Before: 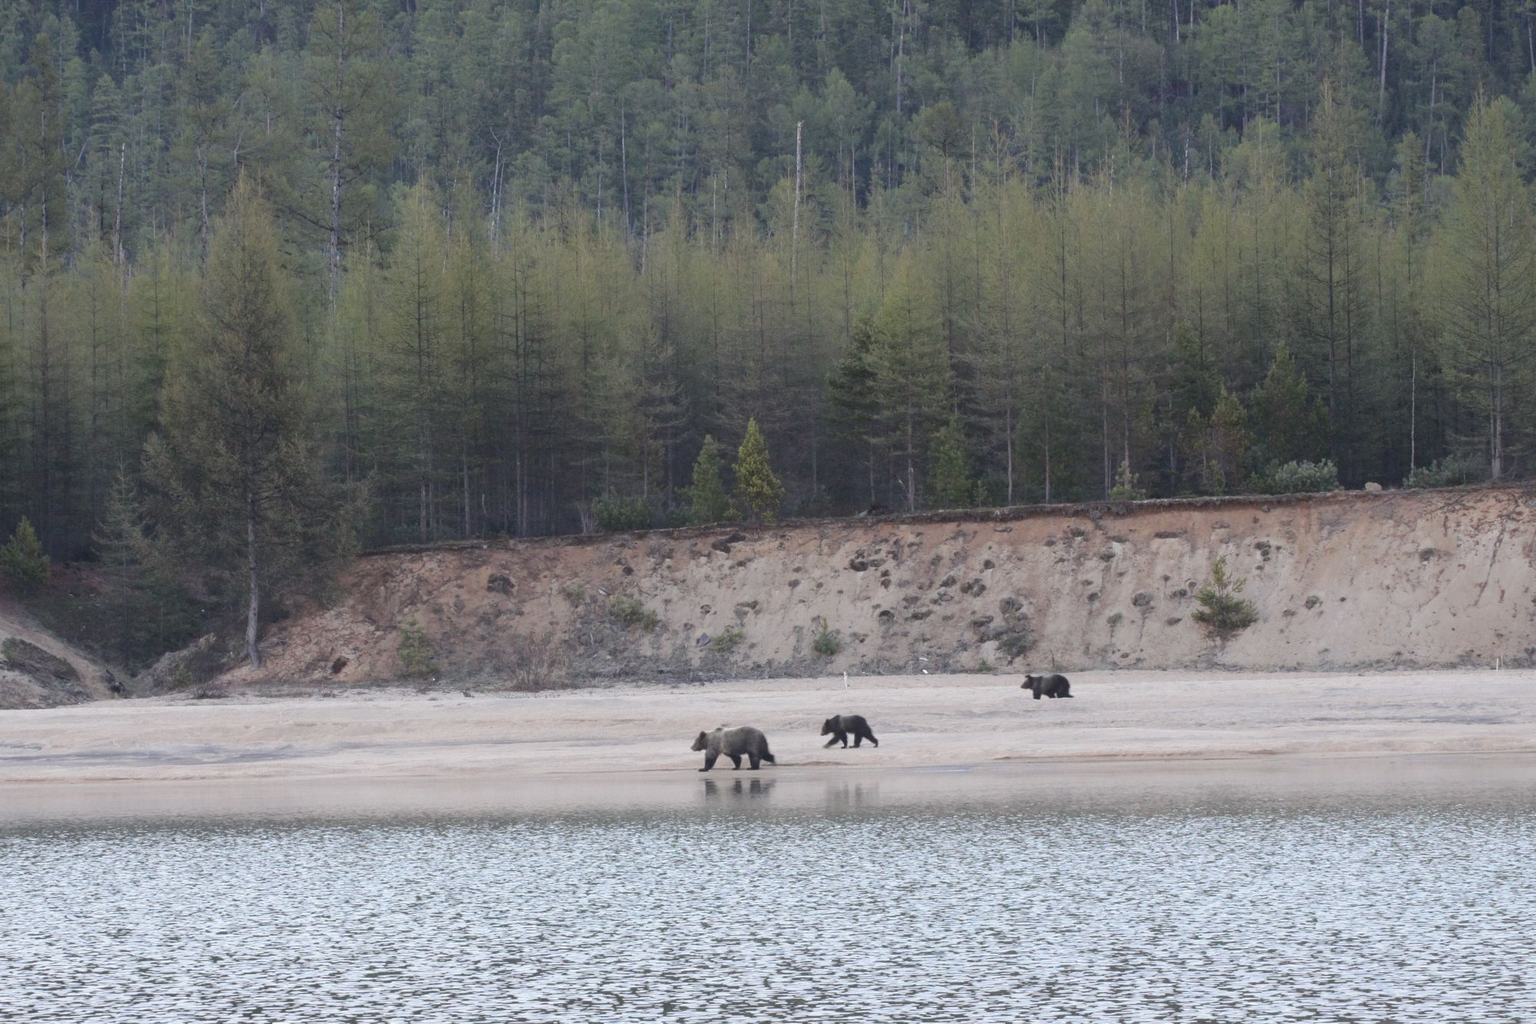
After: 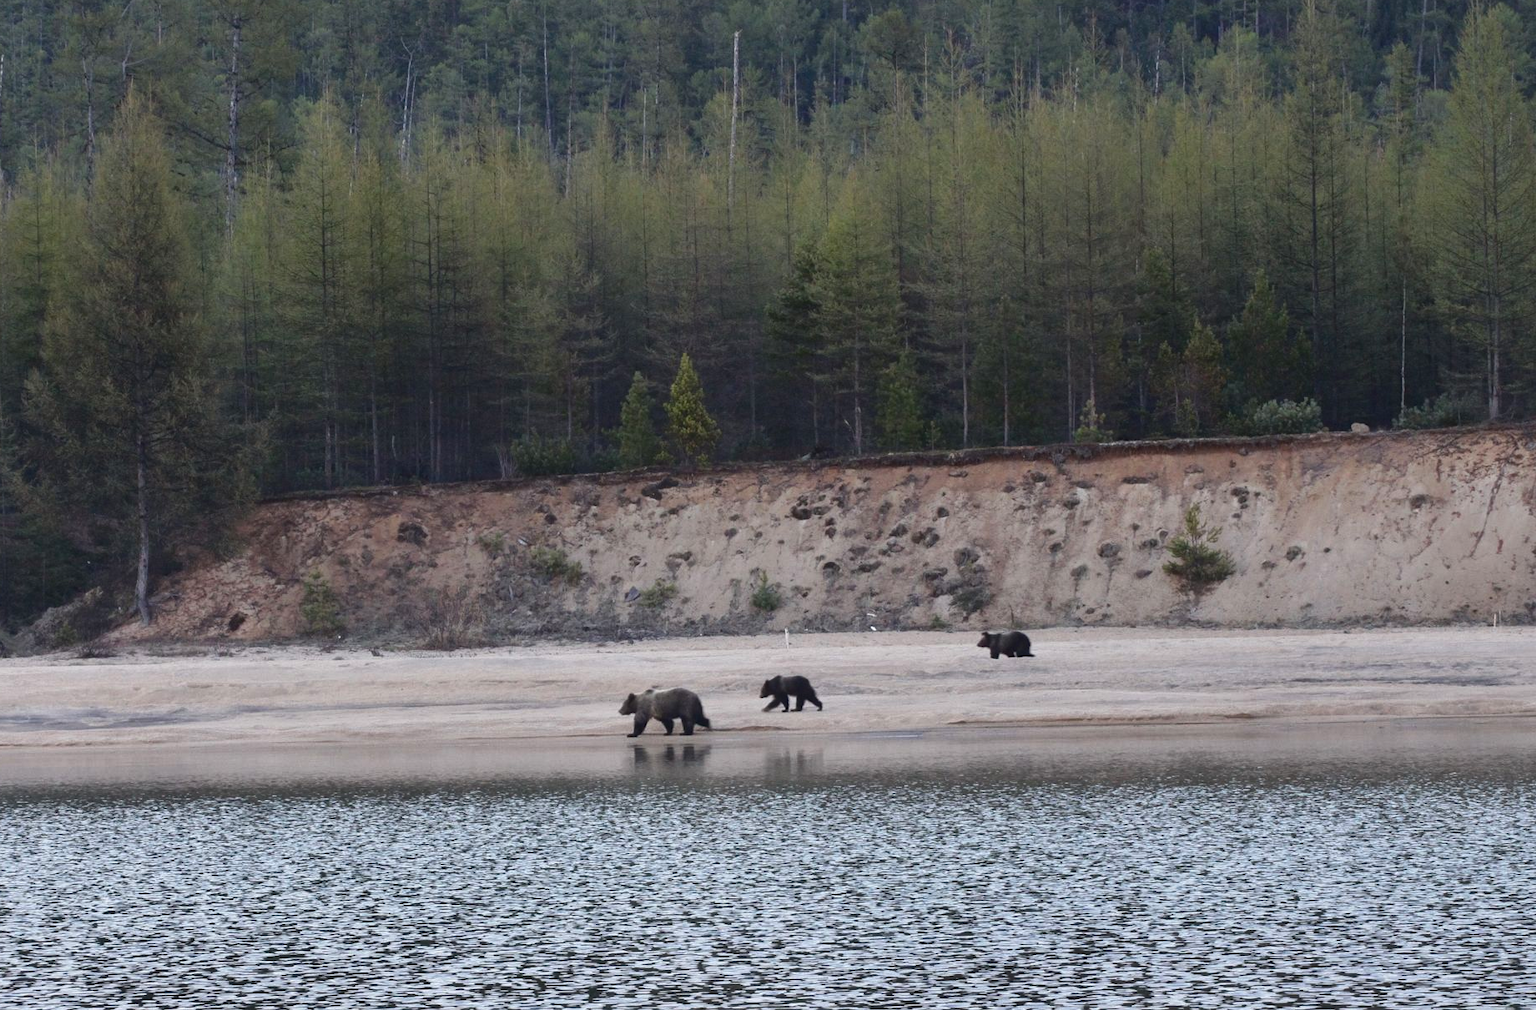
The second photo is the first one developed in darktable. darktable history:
contrast brightness saturation: contrast 0.124, brightness -0.115, saturation 0.197
shadows and highlights: shadows 24.14, highlights -78.06, soften with gaussian
crop and rotate: left 7.902%, top 9.115%
